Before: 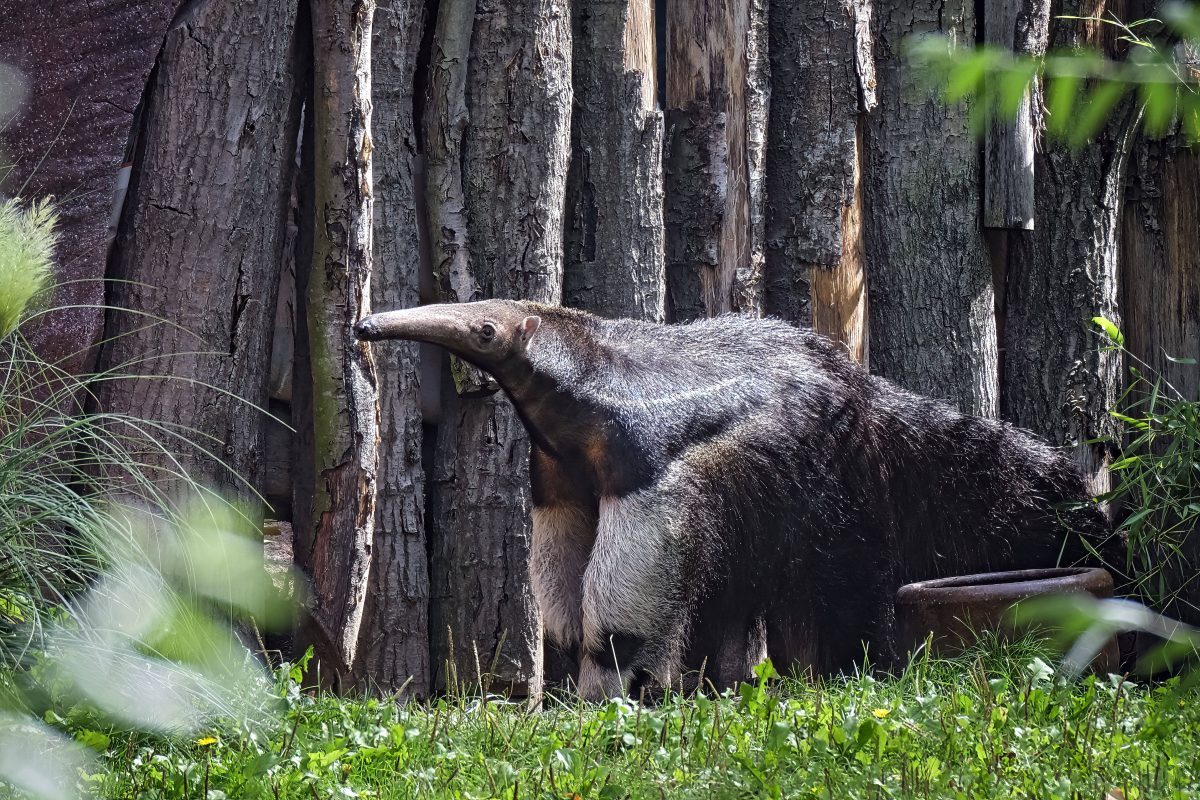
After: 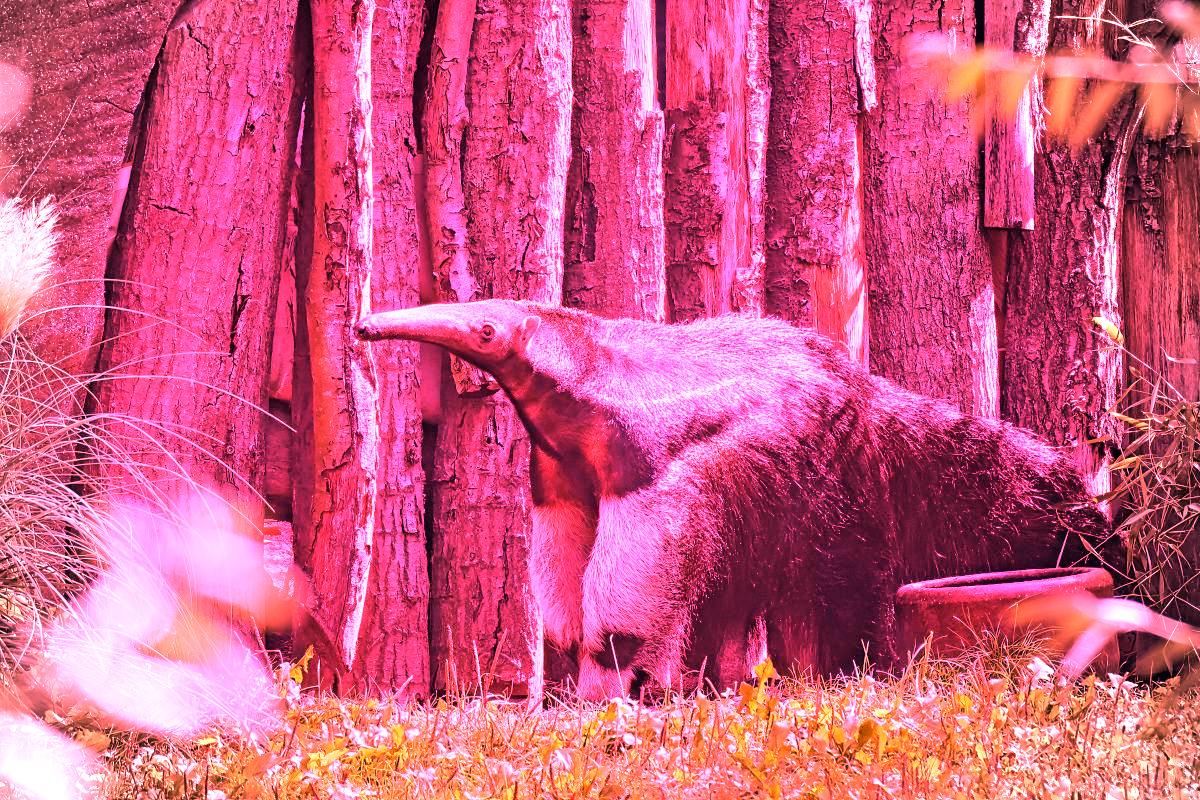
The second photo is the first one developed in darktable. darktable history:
vignetting: on, module defaults
white balance: red 4.26, blue 1.802
